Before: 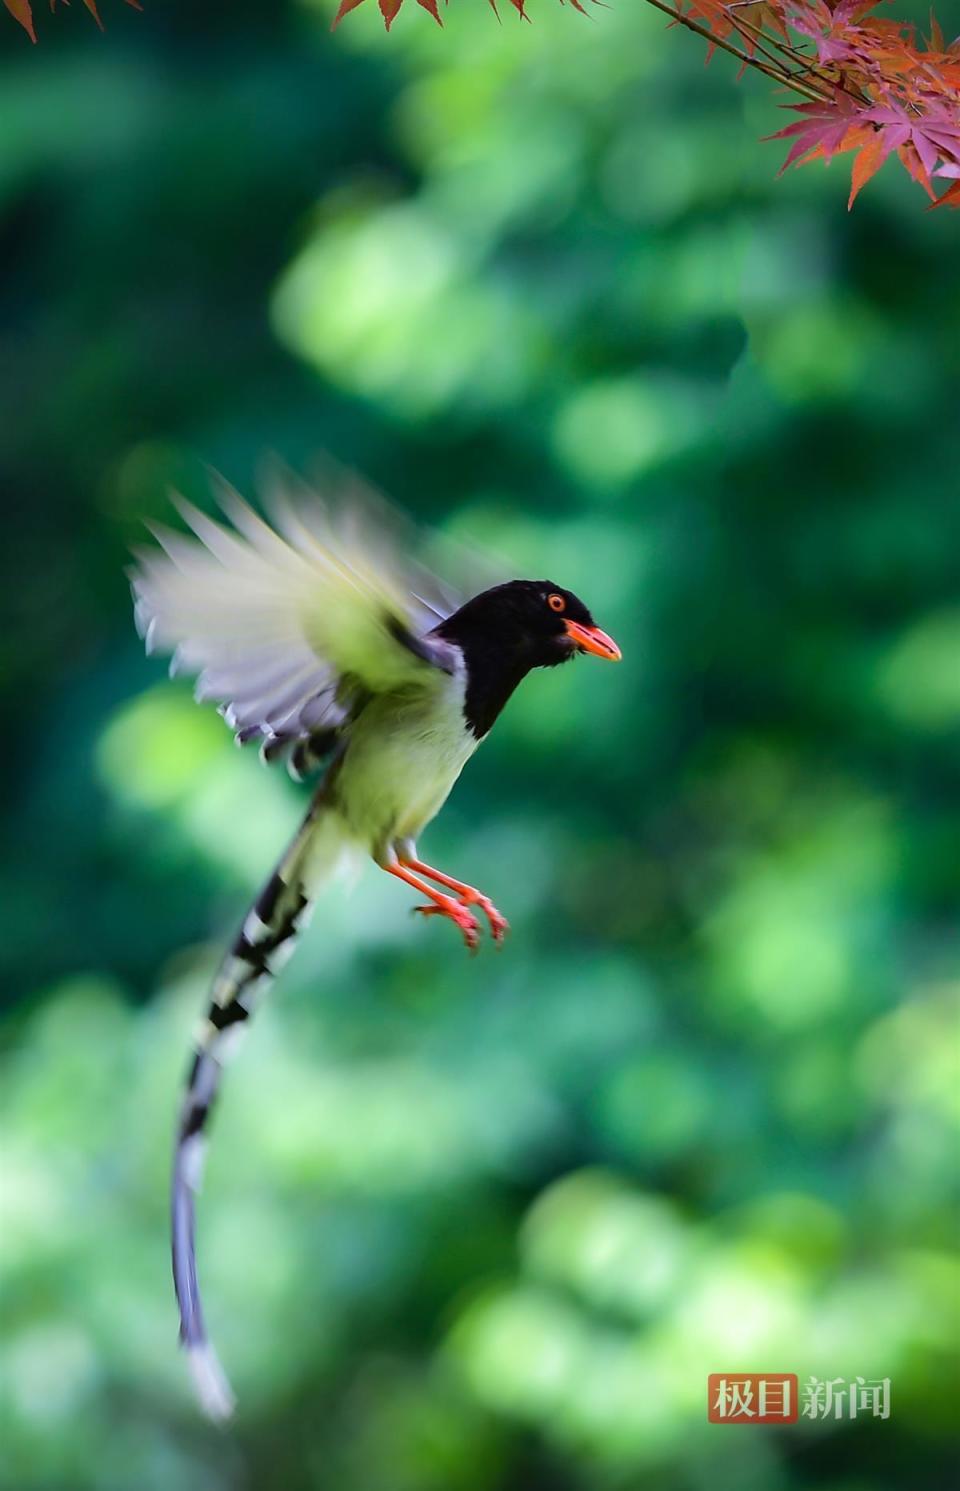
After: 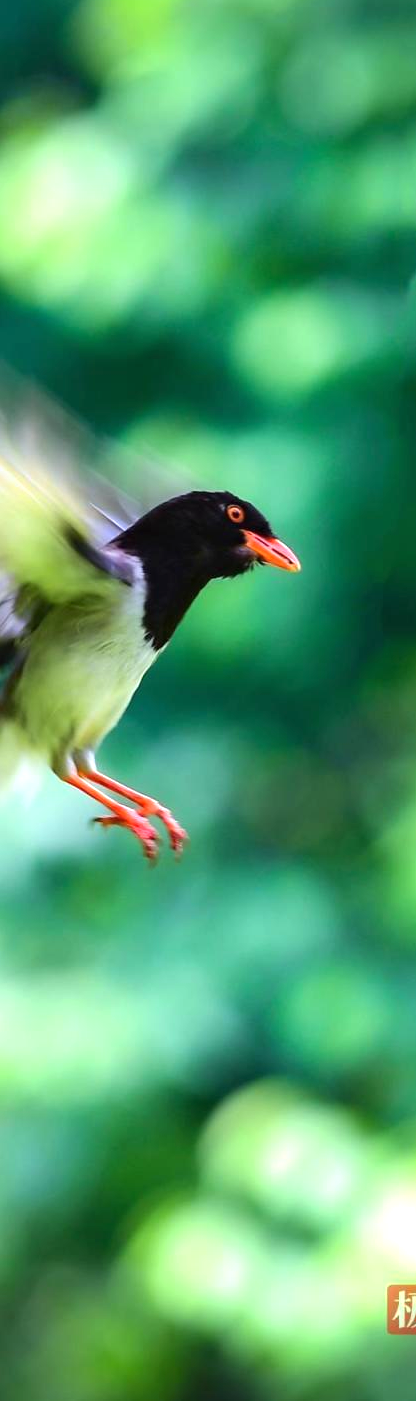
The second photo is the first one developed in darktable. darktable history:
crop: left 33.452%, top 6.025%, right 23.155%
exposure: black level correction 0, exposure 0.6 EV, compensate exposure bias true, compensate highlight preservation false
